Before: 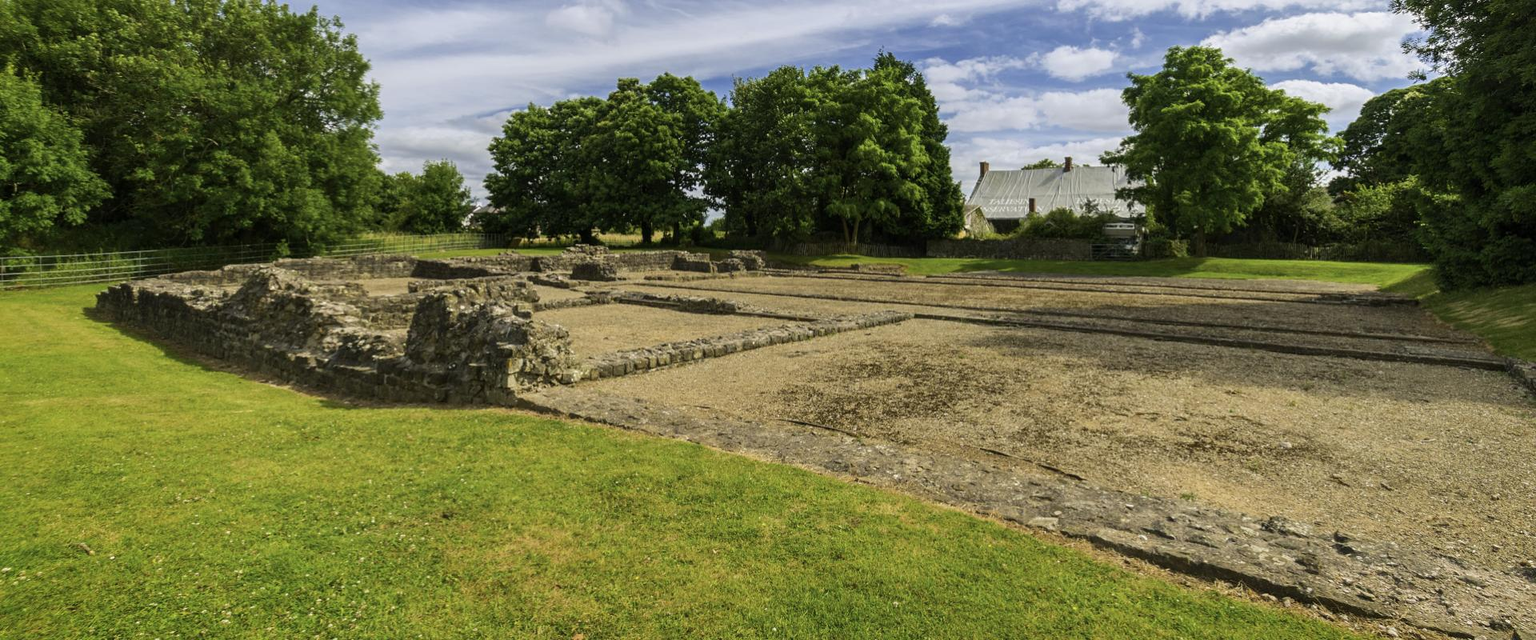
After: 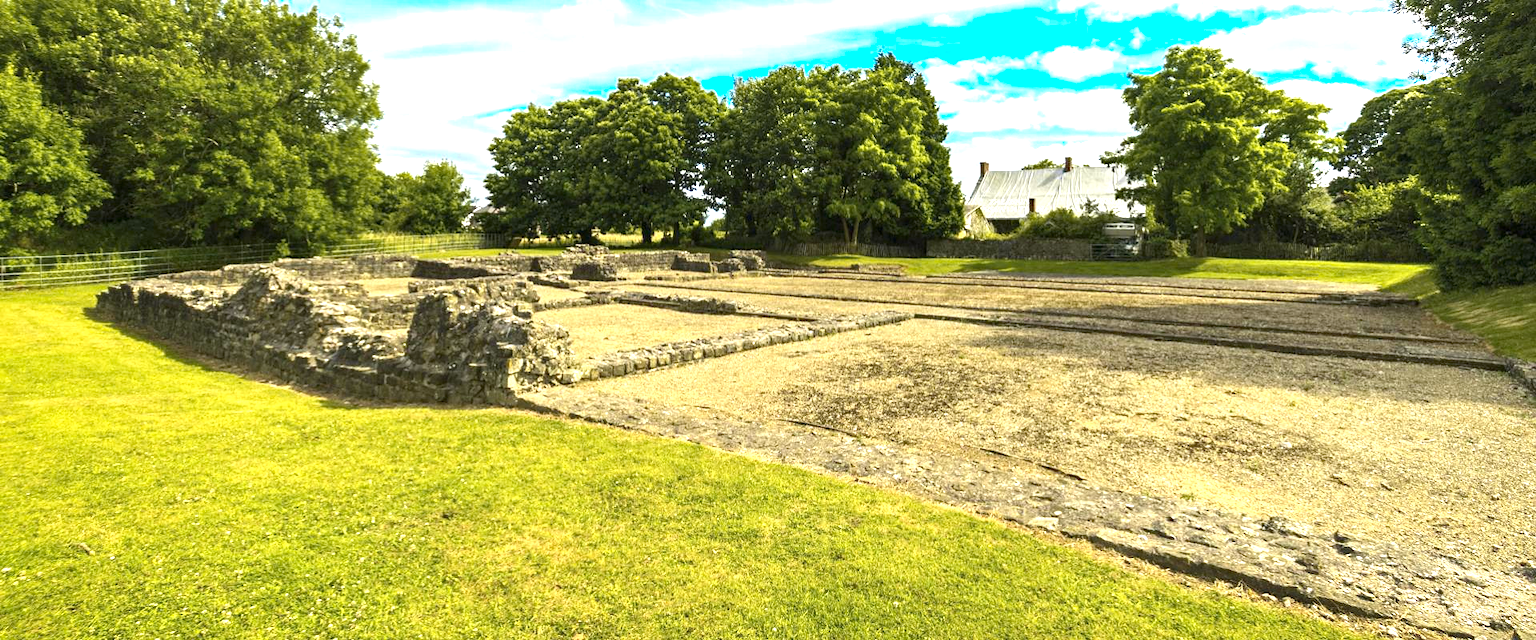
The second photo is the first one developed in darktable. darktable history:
color zones: curves: ch0 [(0.254, 0.492) (0.724, 0.62)]; ch1 [(0.25, 0.528) (0.719, 0.796)]; ch2 [(0, 0.472) (0.25, 0.5) (0.73, 0.184)]
haze removal: compatibility mode true, adaptive false
exposure: black level correction 0, exposure 1.443 EV, compensate highlight preservation false
